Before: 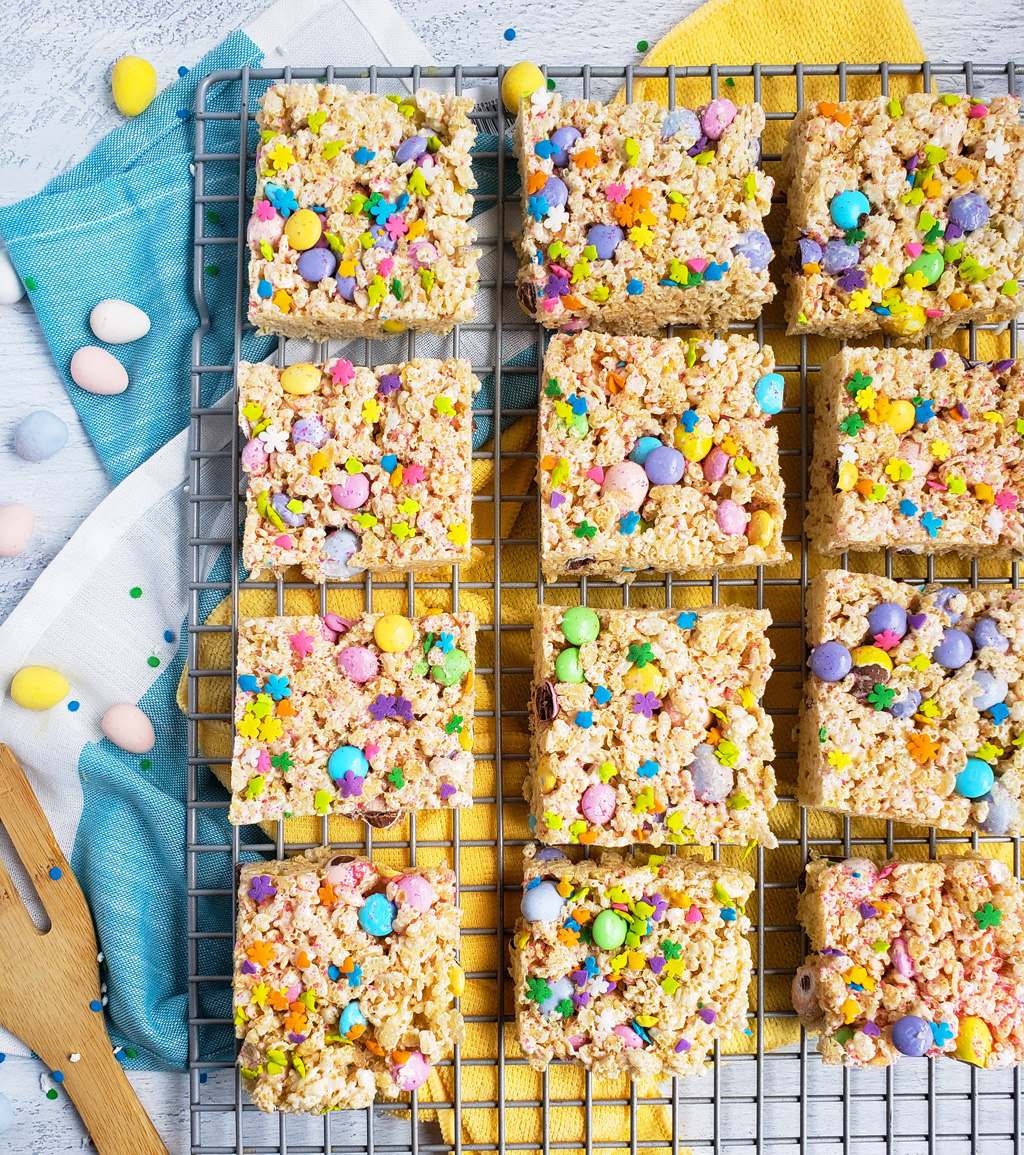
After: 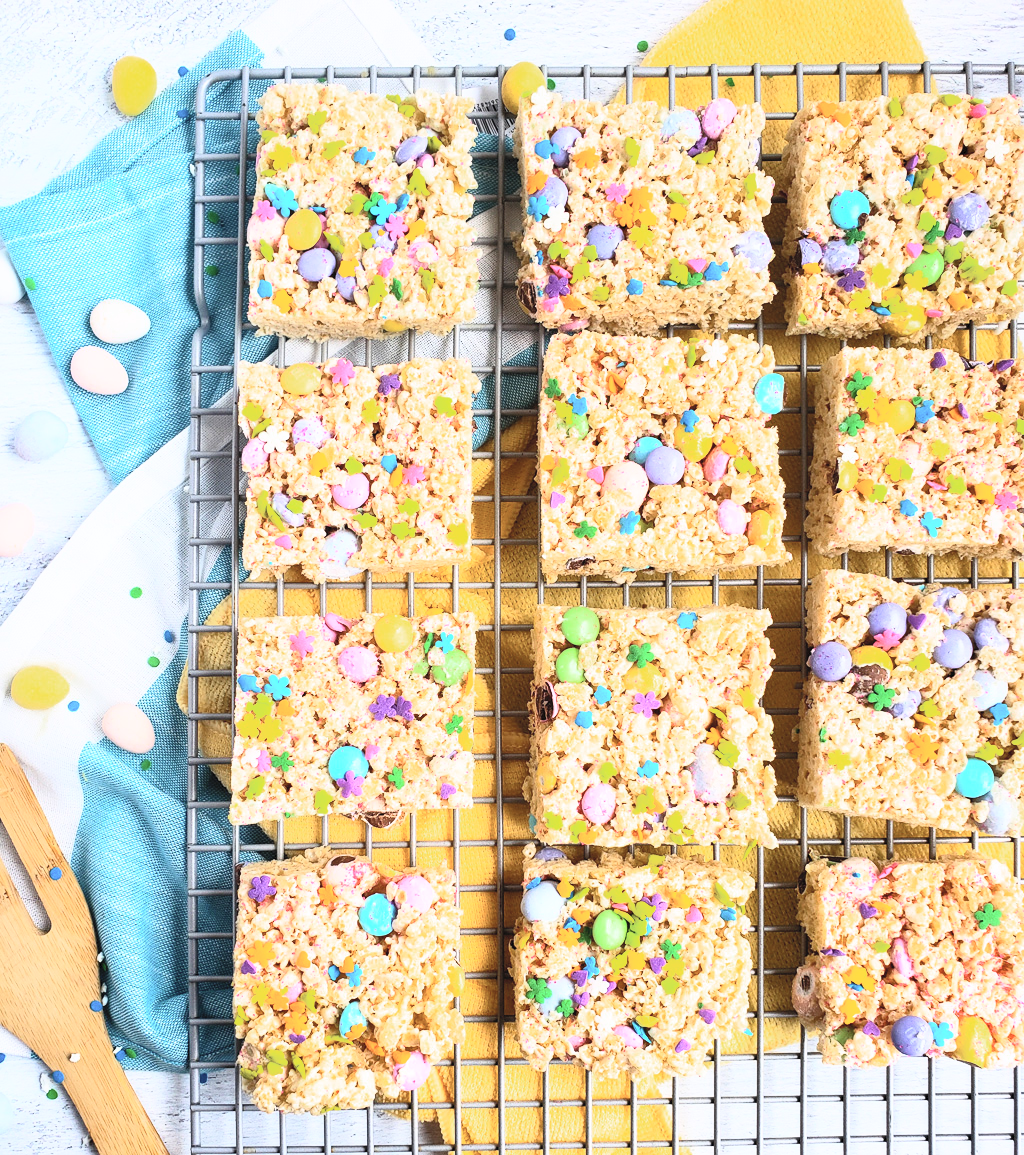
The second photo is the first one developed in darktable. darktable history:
color zones: curves: ch0 [(0, 0.5) (0.143, 0.5) (0.286, 0.456) (0.429, 0.5) (0.571, 0.5) (0.714, 0.5) (0.857, 0.5) (1, 0.5)]; ch1 [(0, 0.5) (0.143, 0.5) (0.286, 0.422) (0.429, 0.5) (0.571, 0.5) (0.714, 0.5) (0.857, 0.5) (1, 0.5)]
contrast brightness saturation: contrast 0.39, brightness 0.53
